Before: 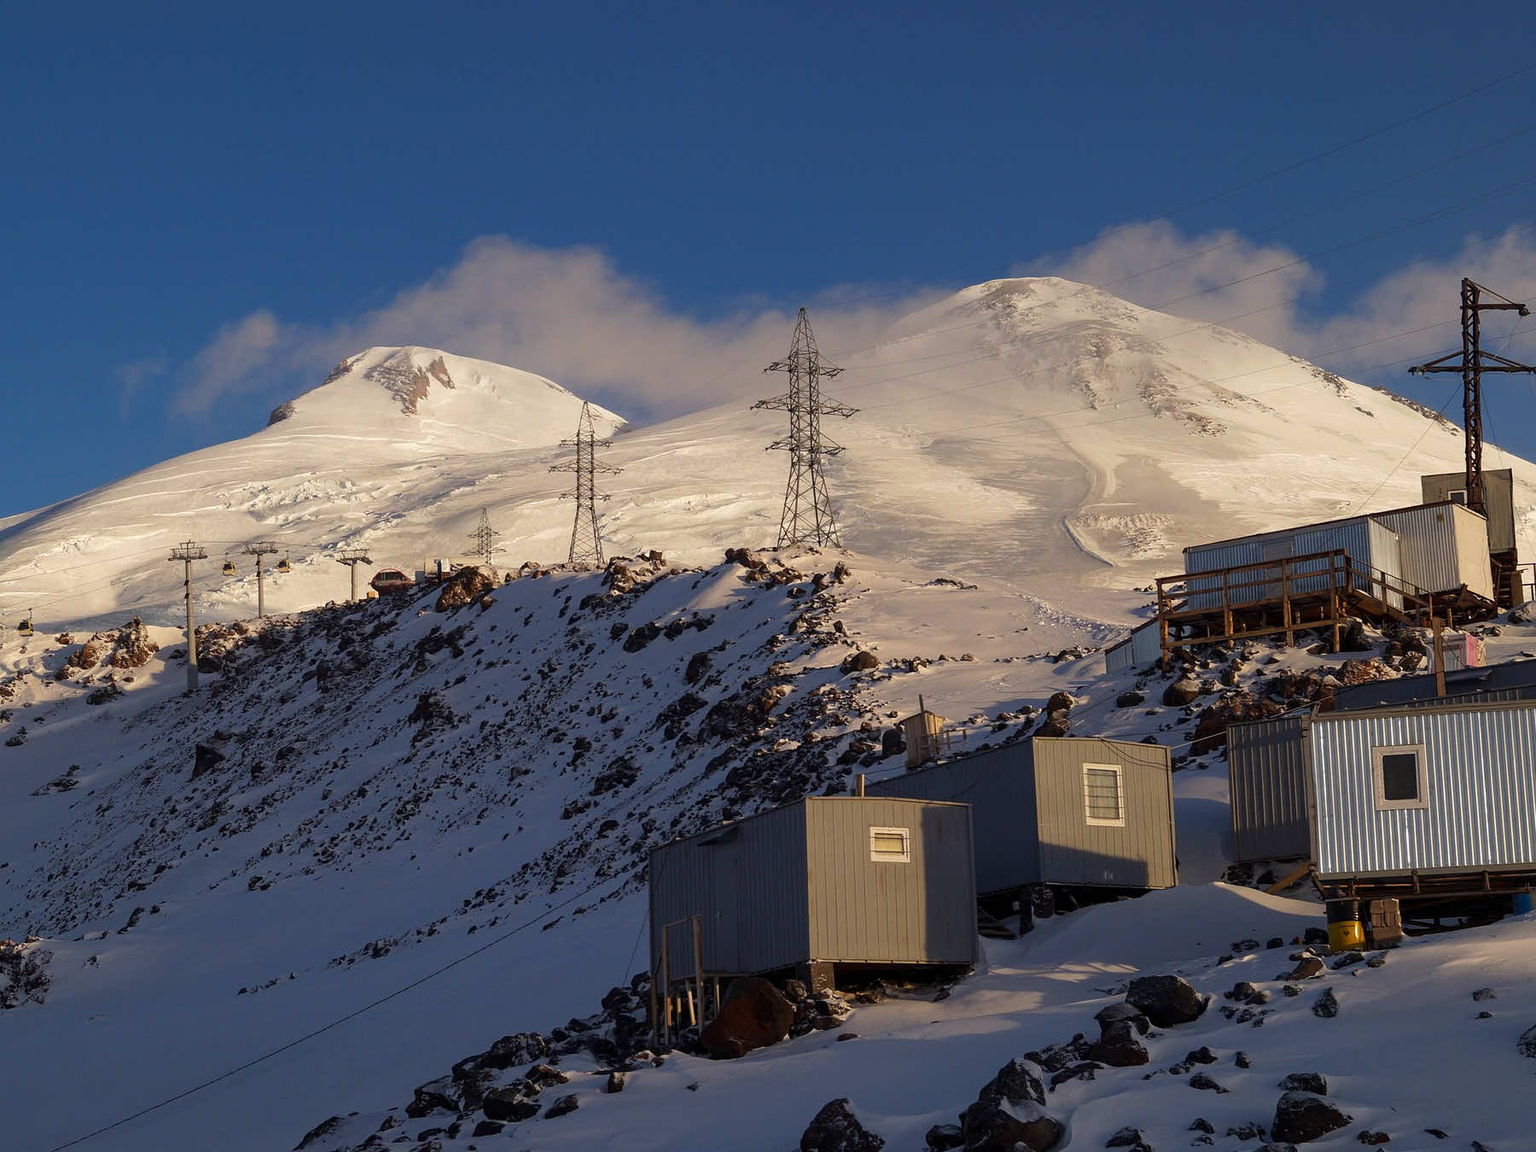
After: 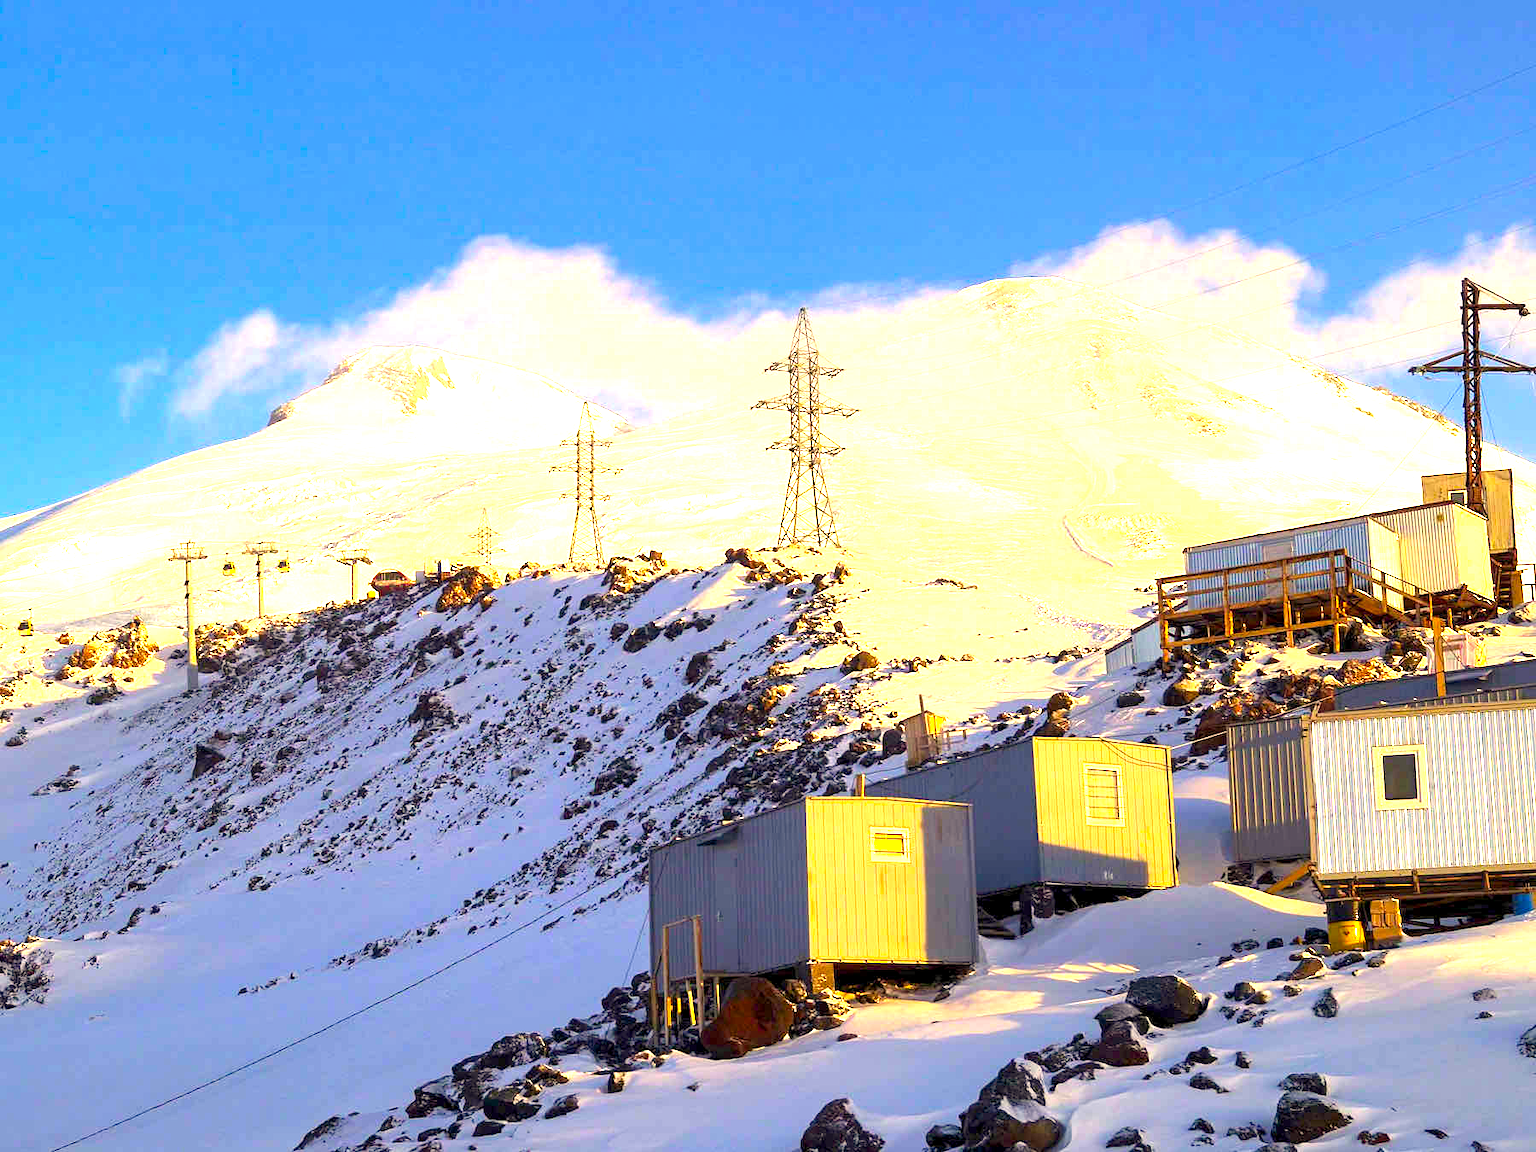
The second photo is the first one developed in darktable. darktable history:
exposure: black level correction 0.001, exposure 2.519 EV, compensate exposure bias true, compensate highlight preservation false
color balance rgb: power › hue 324.93°, perceptual saturation grading › global saturation 19.489%, global vibrance 42.686%
color correction: highlights a* 2.49, highlights b* 23.02
